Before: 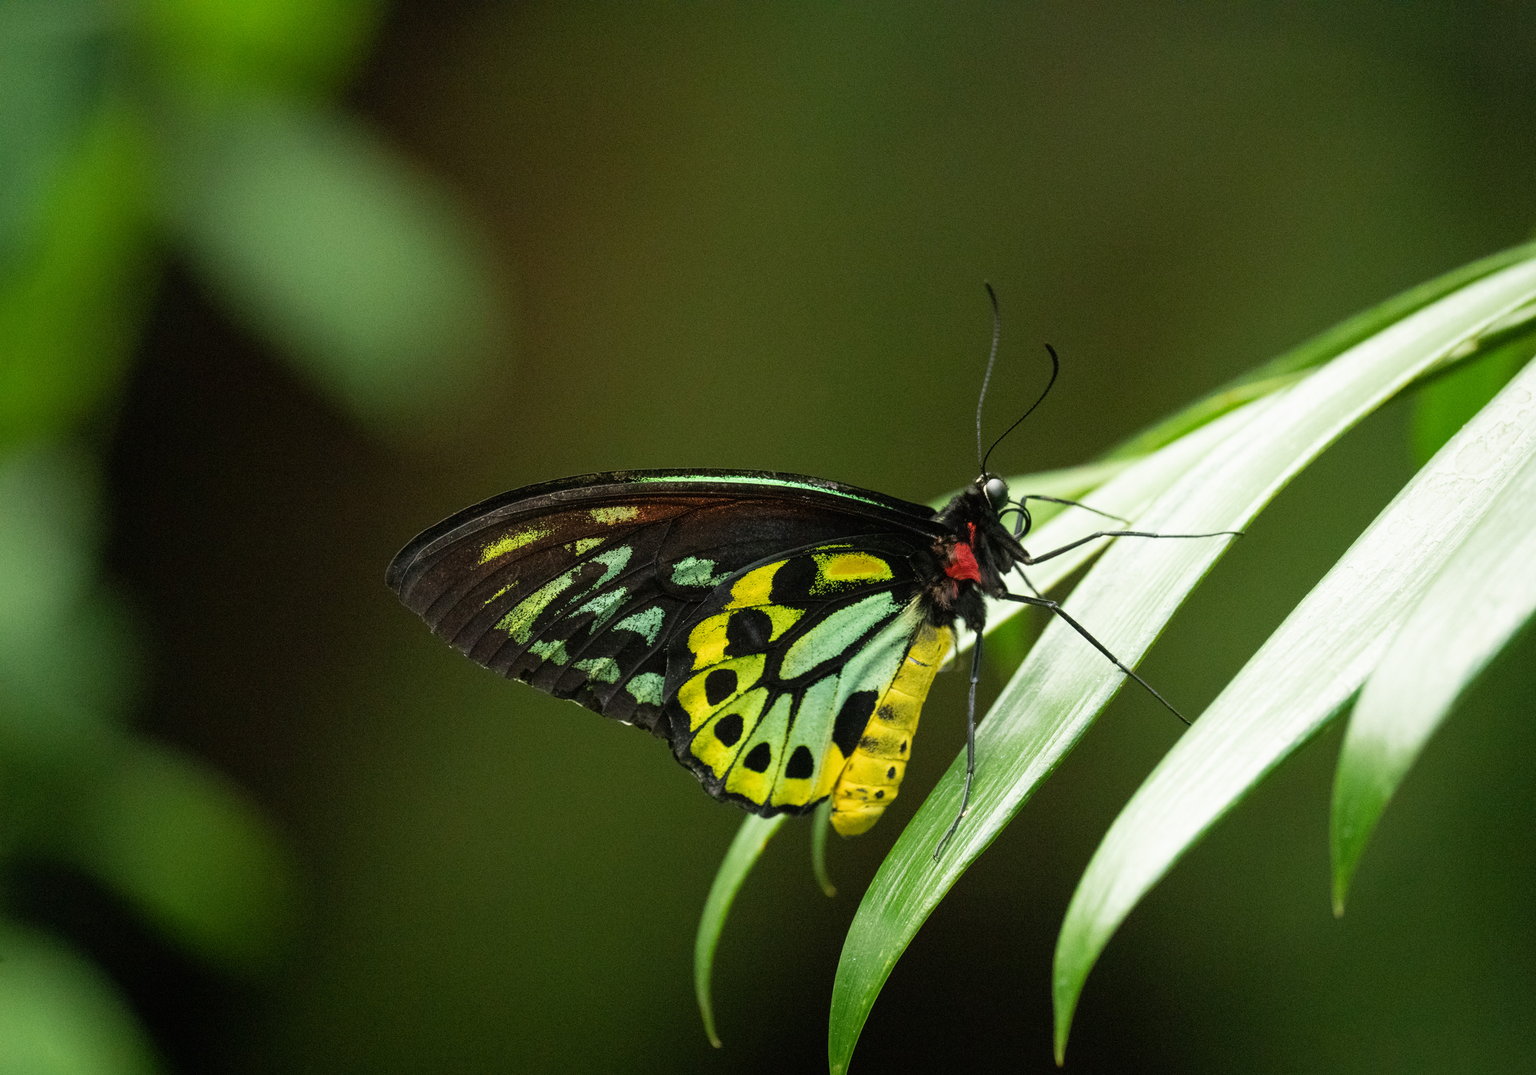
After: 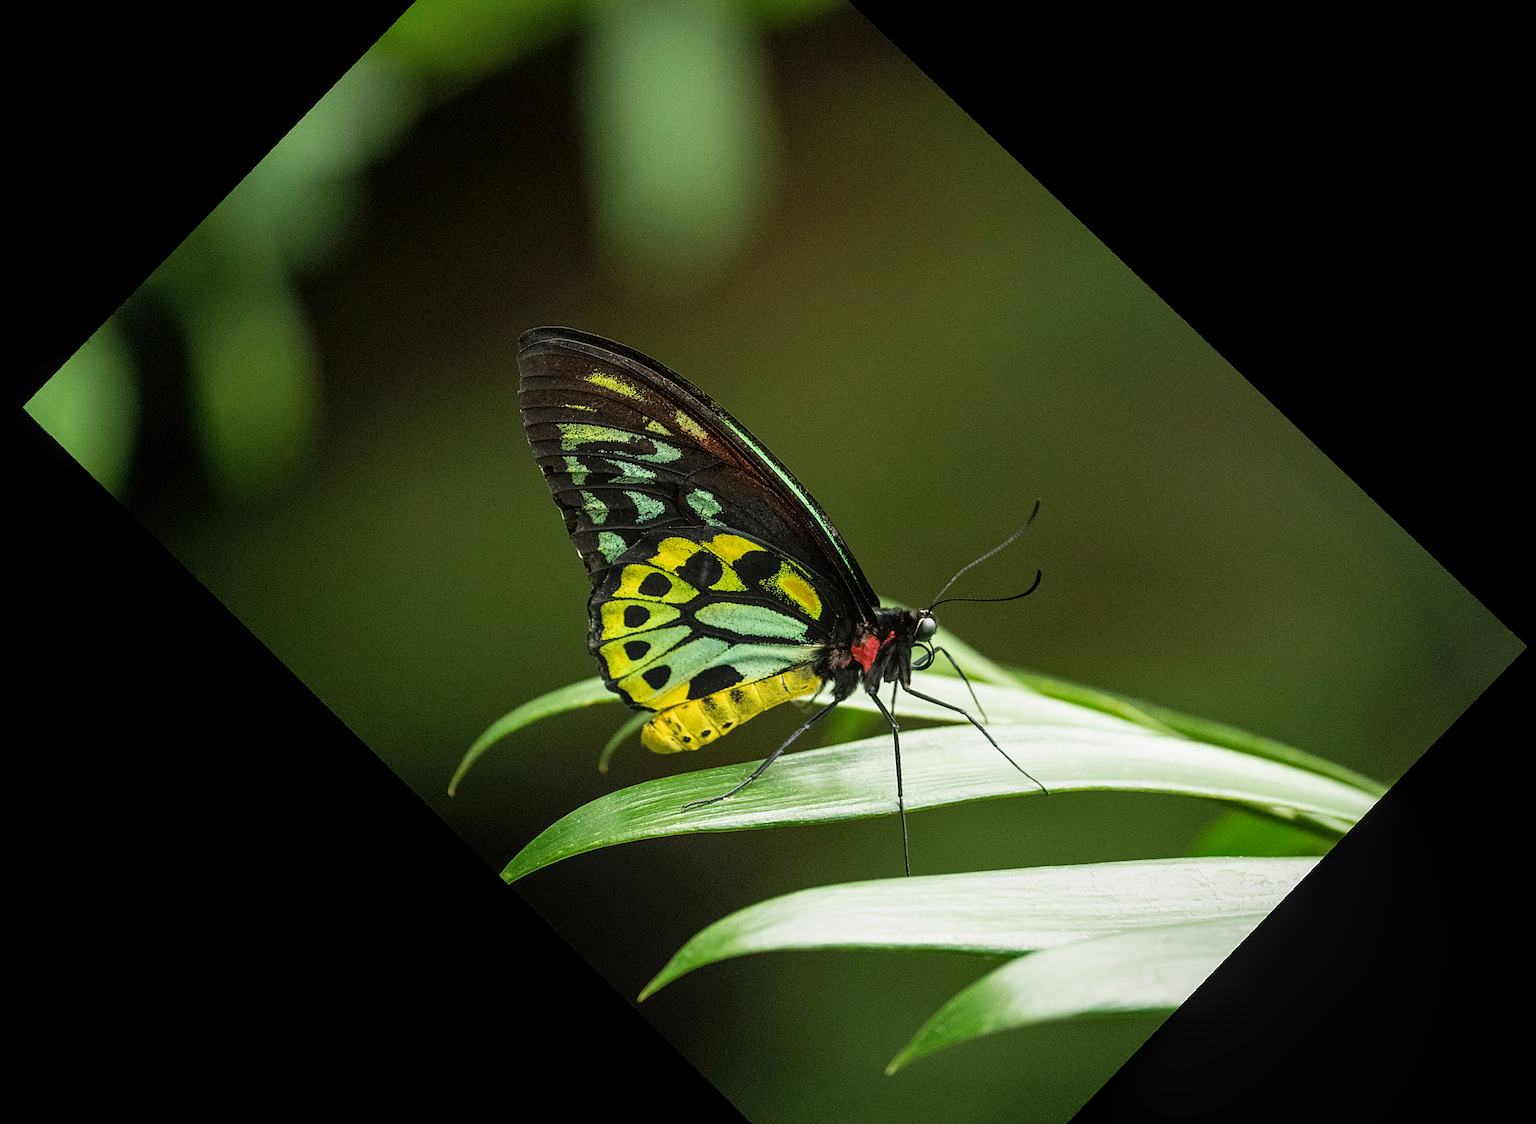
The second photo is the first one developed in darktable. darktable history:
local contrast: on, module defaults
sharpen: on, module defaults
rotate and perspective: rotation -2.22°, lens shift (horizontal) -0.022, automatic cropping off
crop and rotate: angle -46.26°, top 16.234%, right 0.912%, bottom 11.704%
